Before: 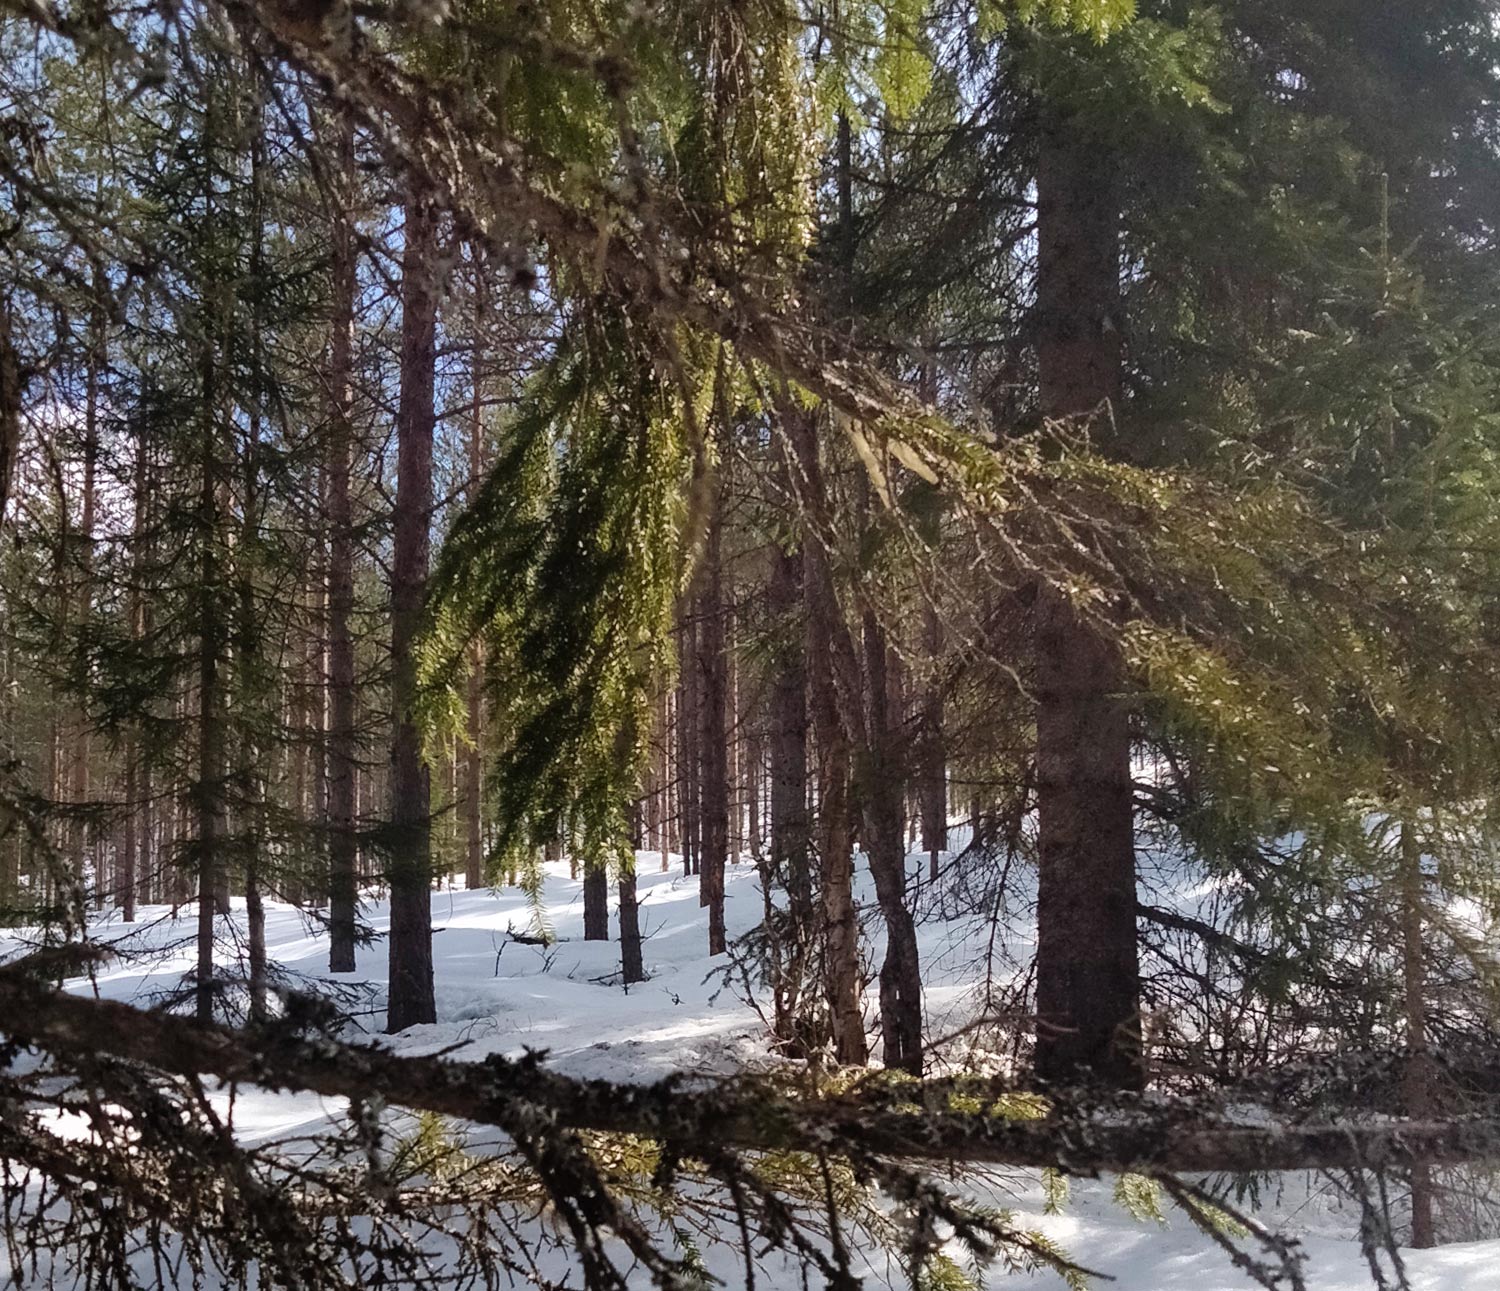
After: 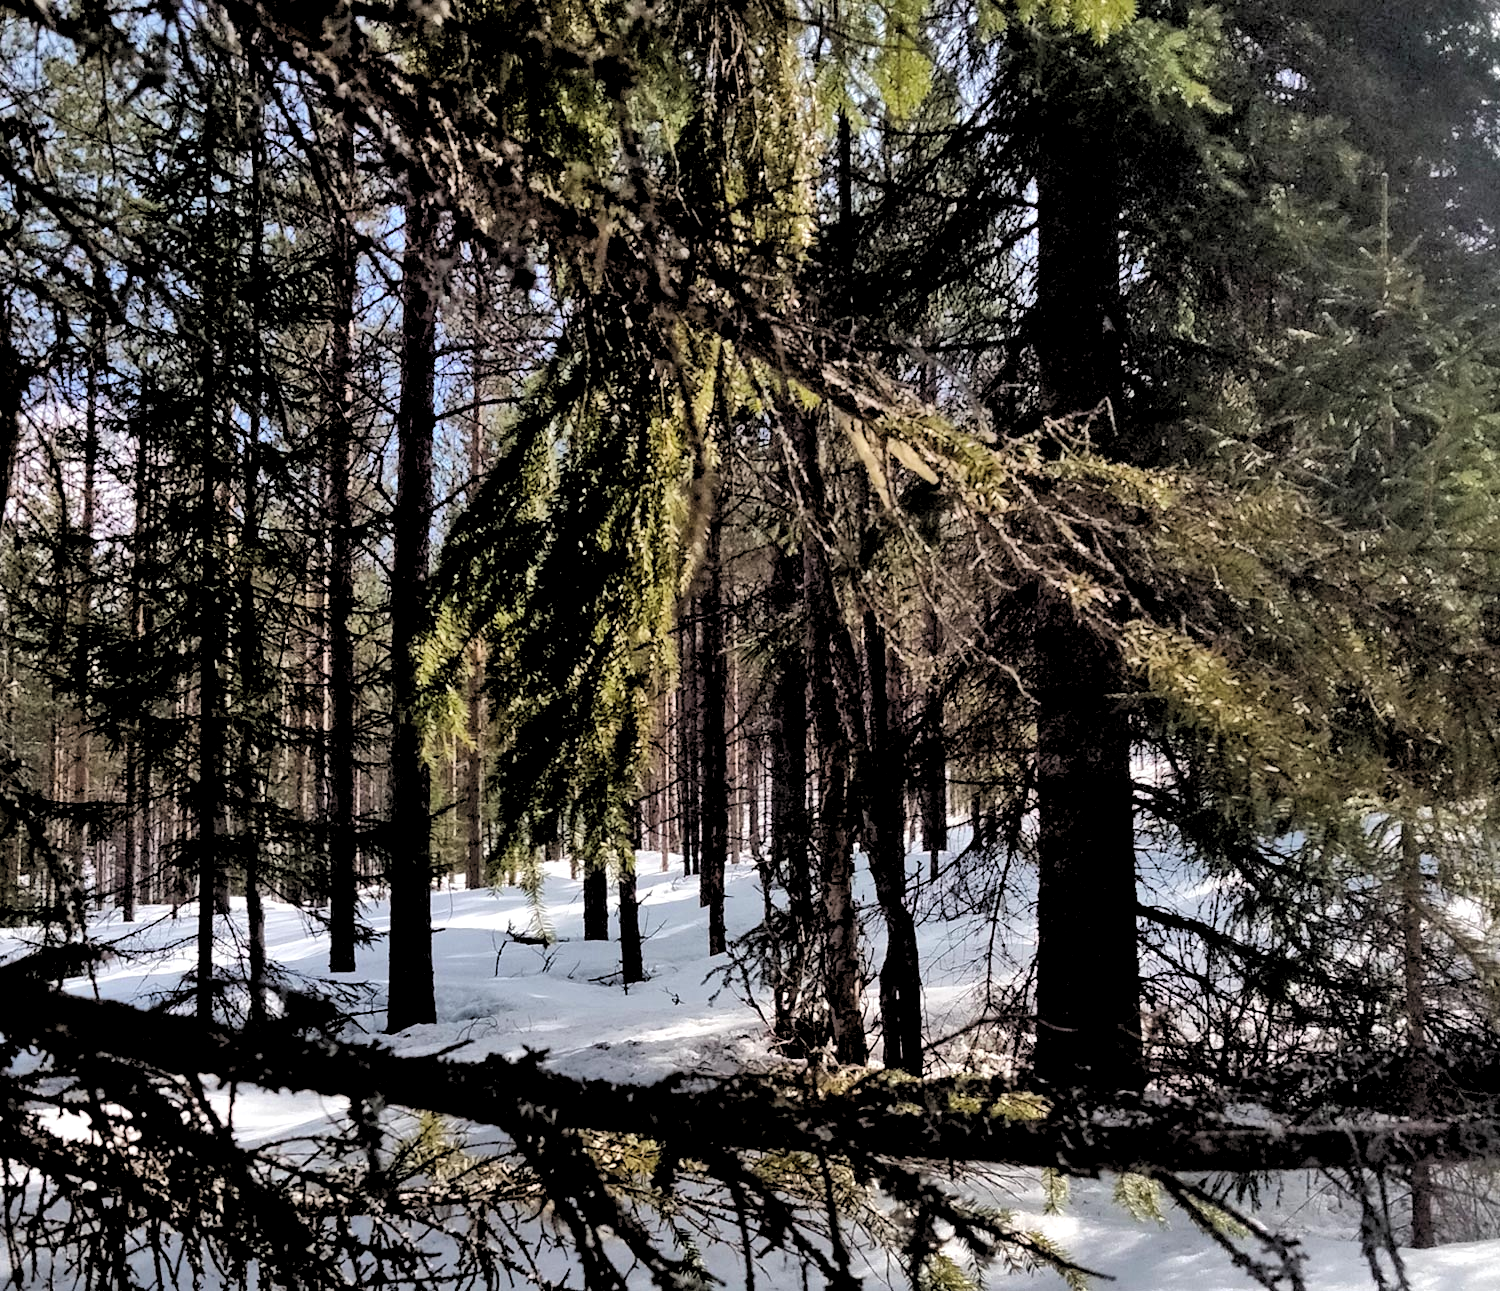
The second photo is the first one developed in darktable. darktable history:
shadows and highlights: shadows 52.34, highlights -28.23, soften with gaussian
rgb levels: levels [[0.034, 0.472, 0.904], [0, 0.5, 1], [0, 0.5, 1]]
